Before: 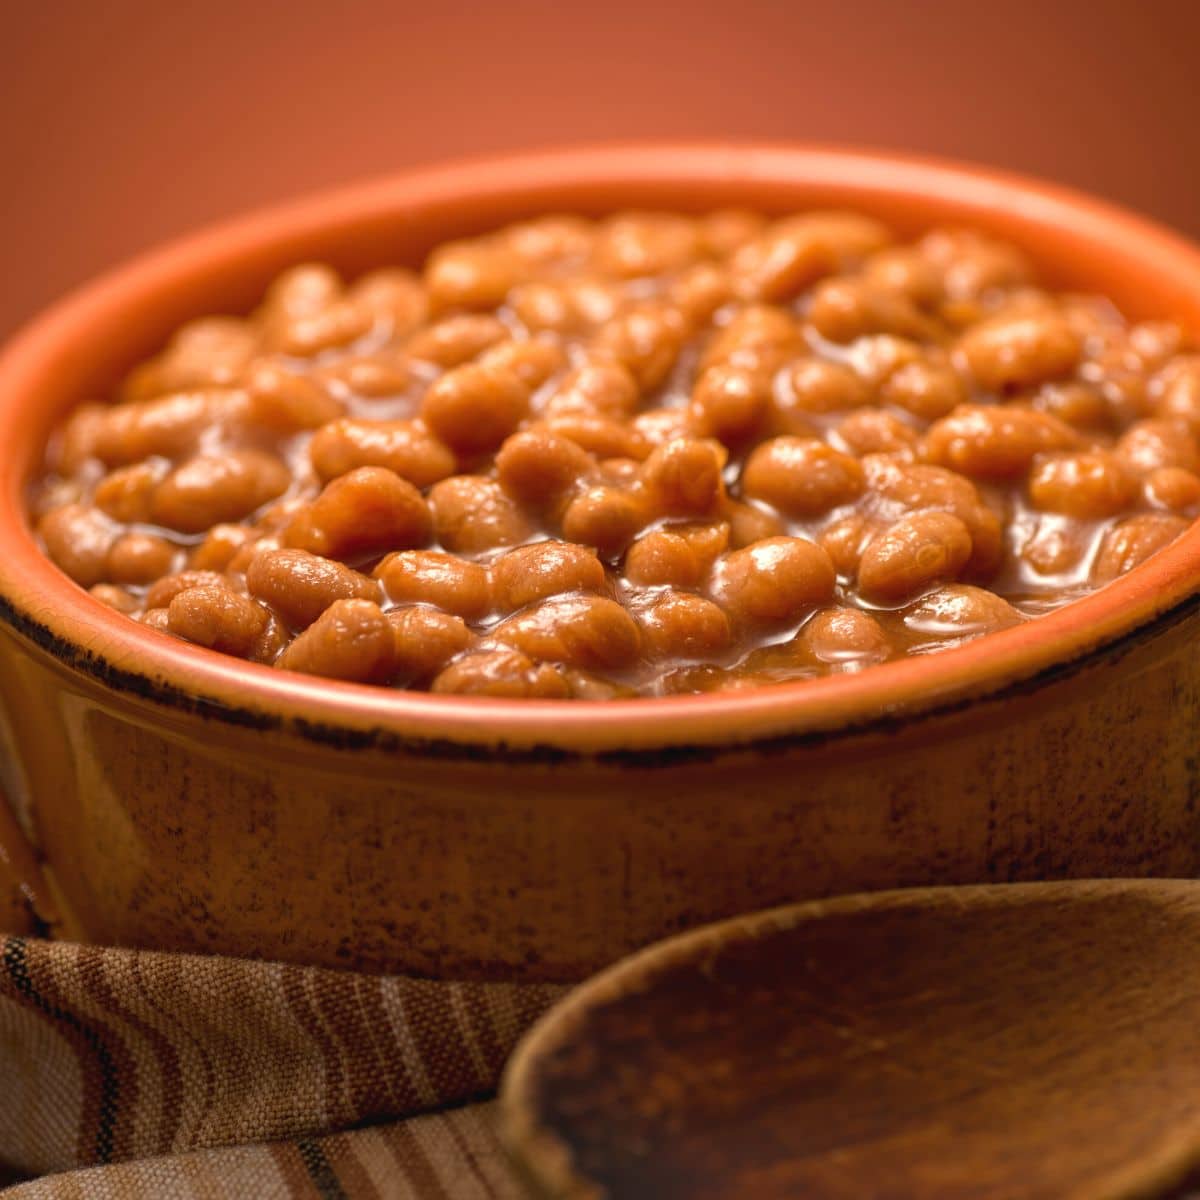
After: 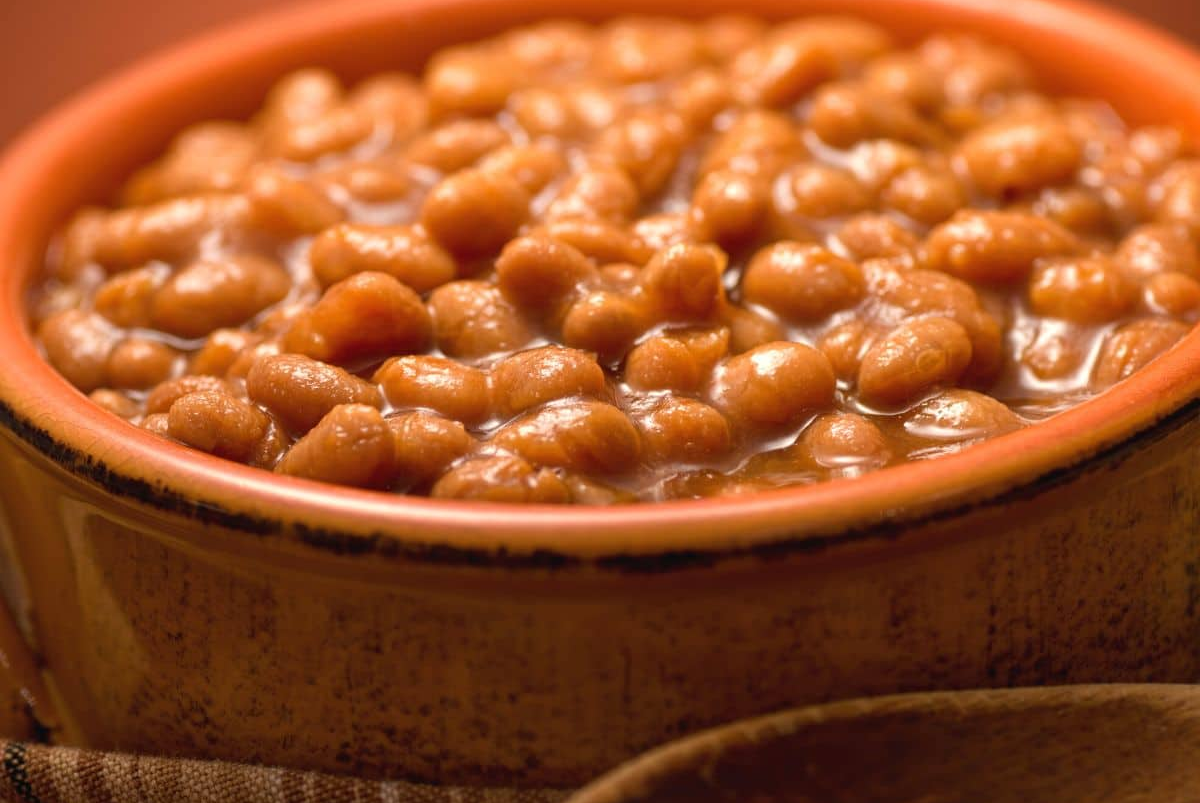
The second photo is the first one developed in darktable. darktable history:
crop: top 16.274%, bottom 16.775%
color correction: highlights b* 0.044
